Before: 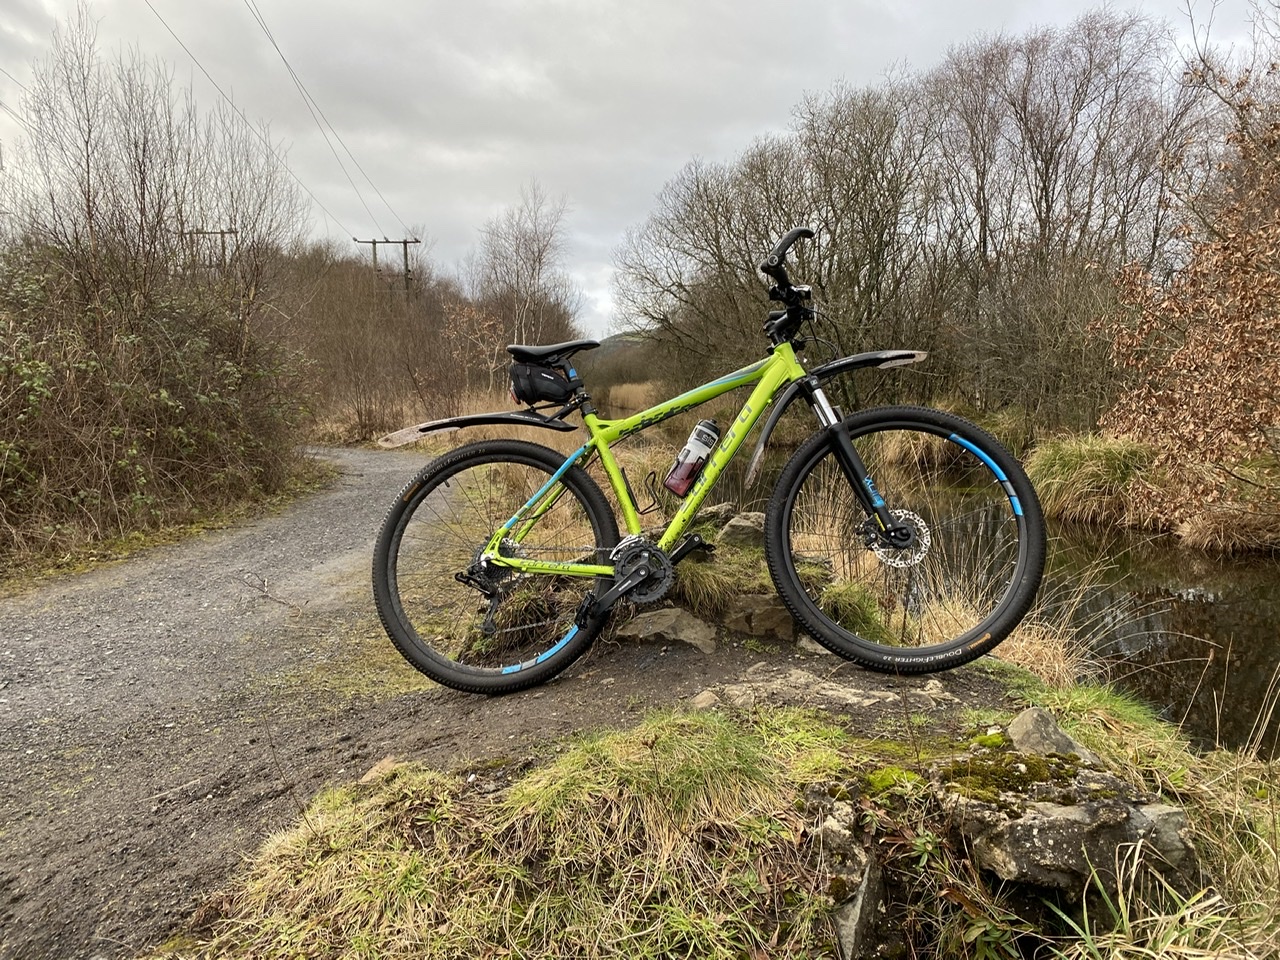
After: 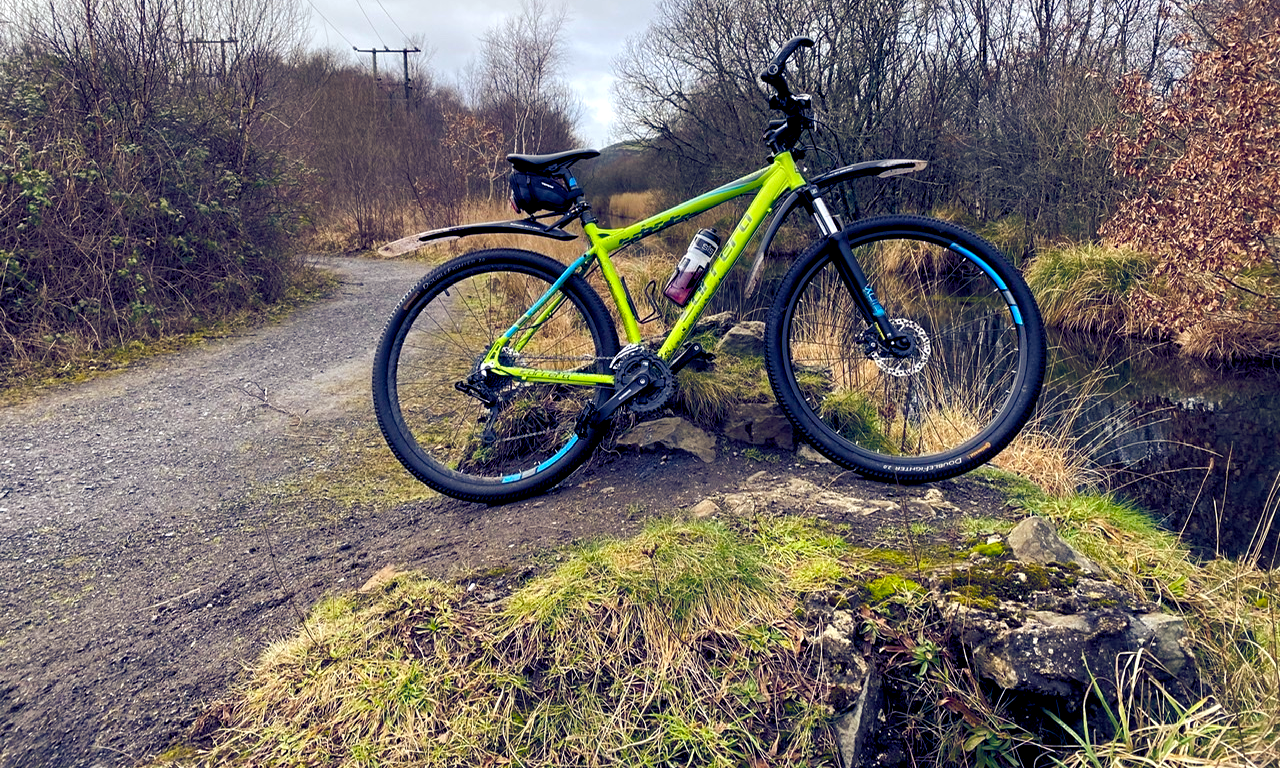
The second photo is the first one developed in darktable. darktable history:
color balance rgb: shadows lift › luminance -41.13%, shadows lift › chroma 14.13%, shadows lift › hue 260°, power › luminance -3.76%, power › chroma 0.56%, power › hue 40.37°, highlights gain › luminance 16.81%, highlights gain › chroma 2.94%, highlights gain › hue 260°, global offset › luminance -0.29%, global offset › chroma 0.31%, global offset › hue 260°, perceptual saturation grading › global saturation 20%, perceptual saturation grading › highlights -13.92%, perceptual saturation grading › shadows 50%
crop and rotate: top 19.998%
